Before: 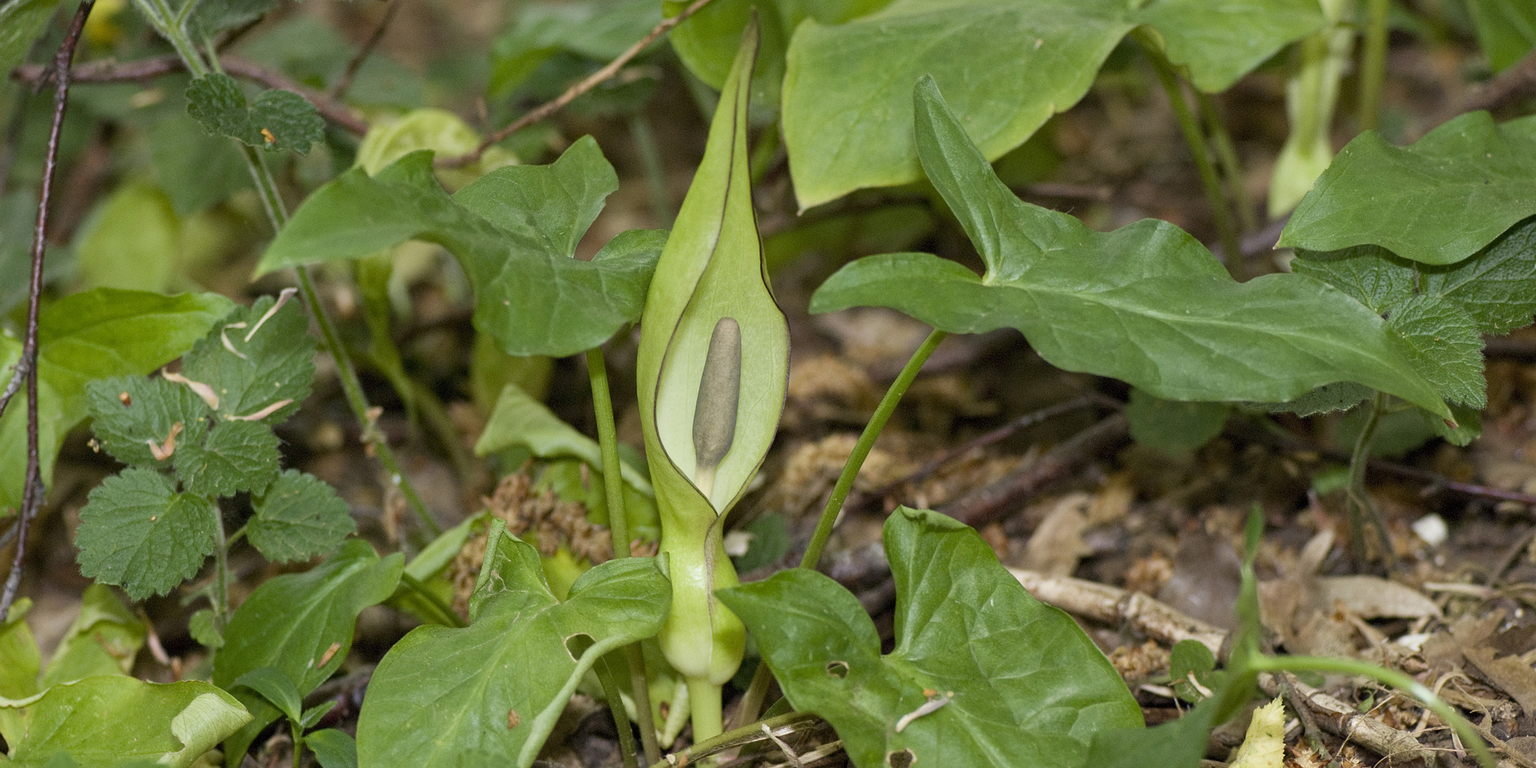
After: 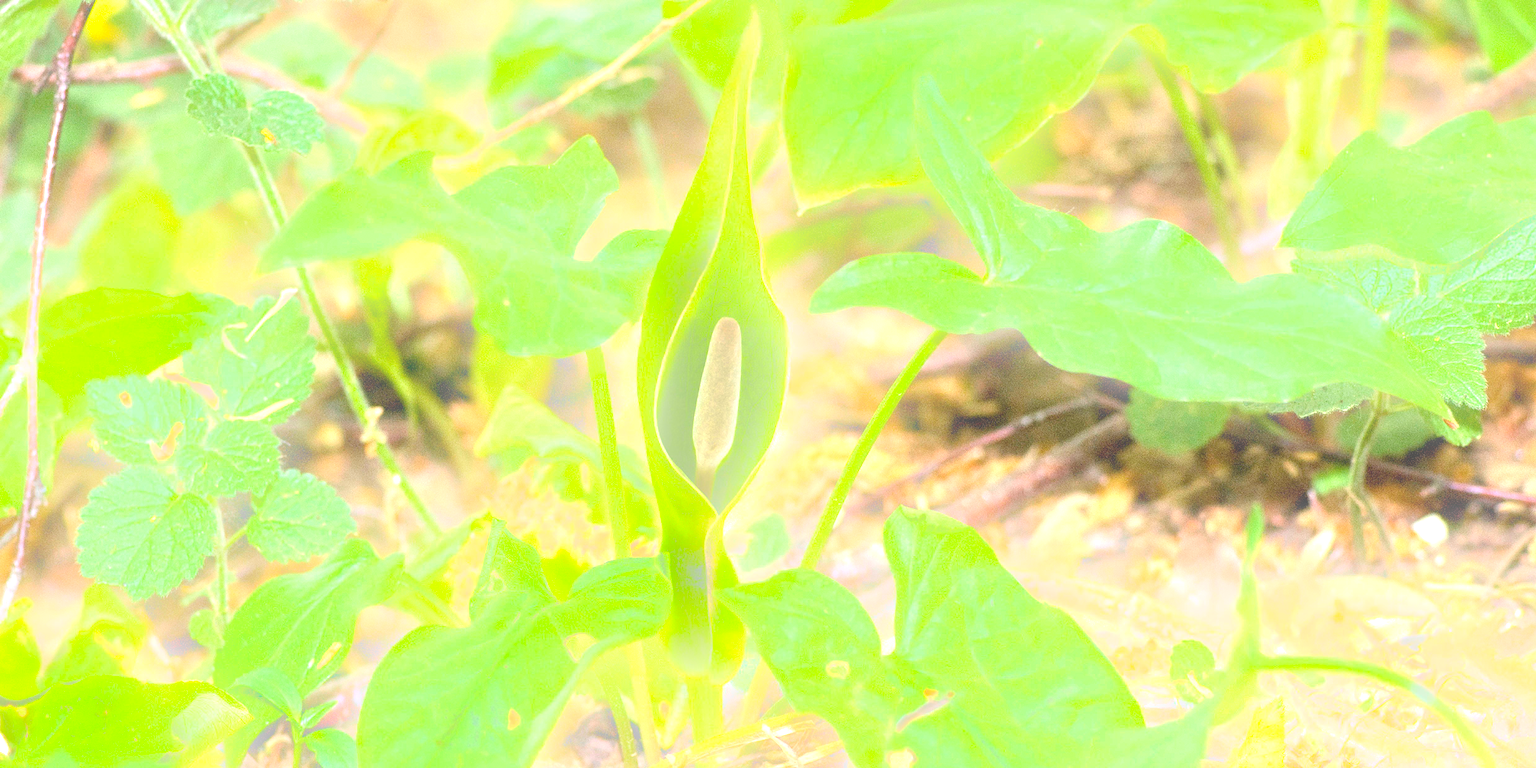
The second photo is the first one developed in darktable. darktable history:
bloom: on, module defaults
exposure: black level correction 0, exposure 1.75 EV, compensate exposure bias true, compensate highlight preservation false
local contrast: mode bilateral grid, contrast 20, coarseness 50, detail 120%, midtone range 0.2
tone equalizer: on, module defaults
